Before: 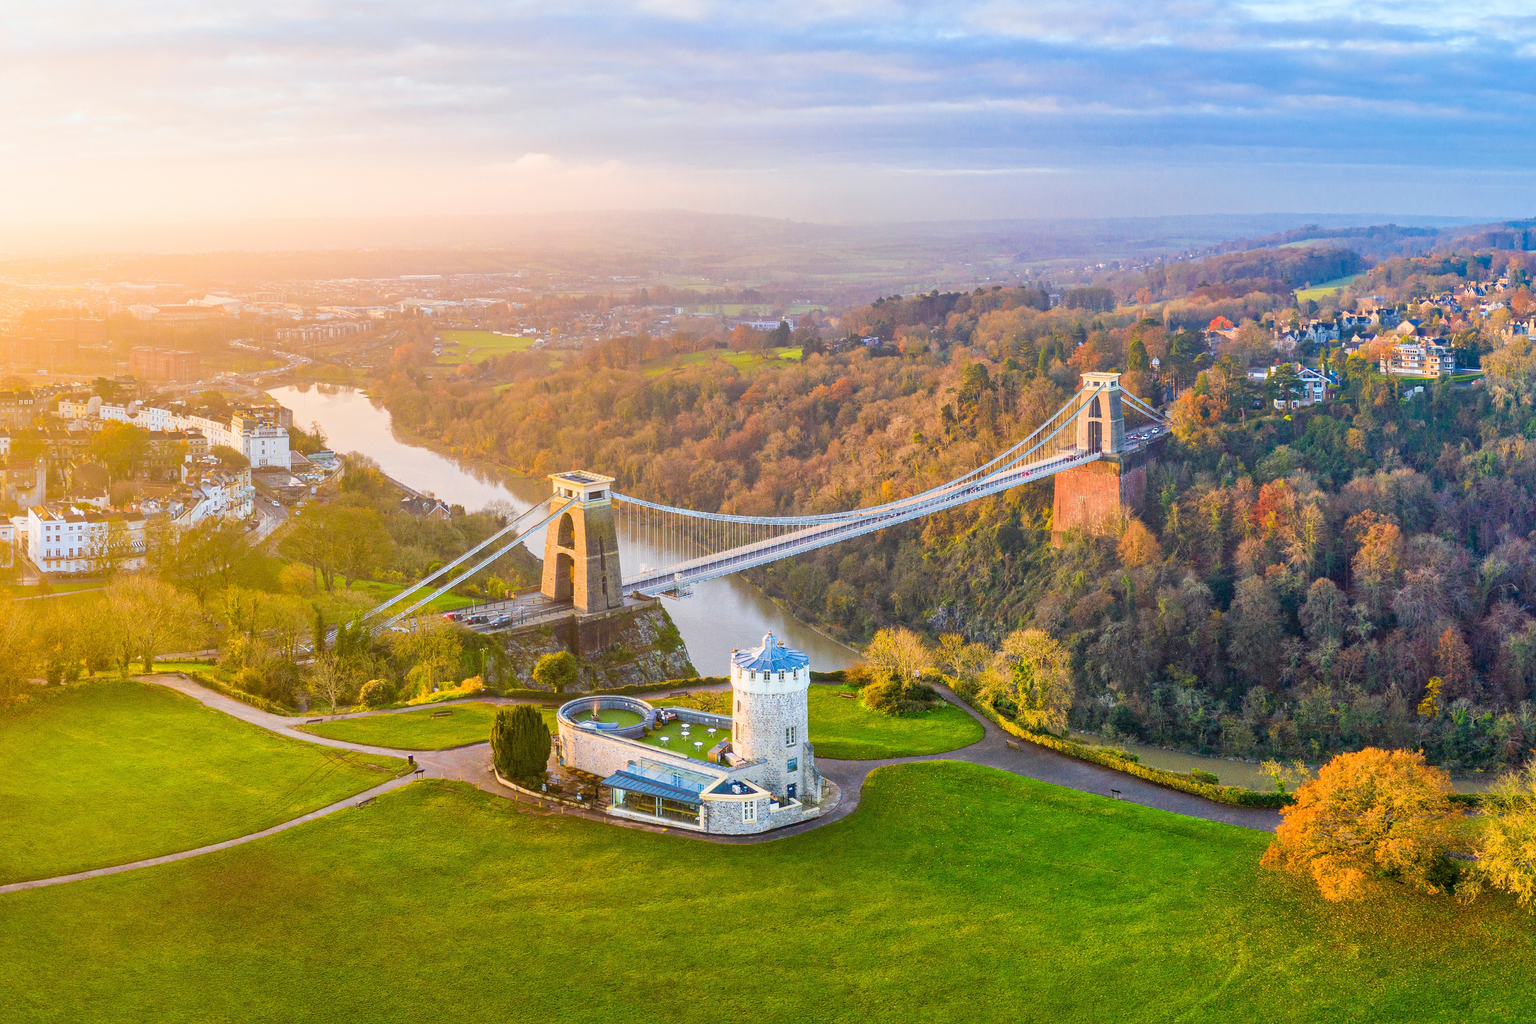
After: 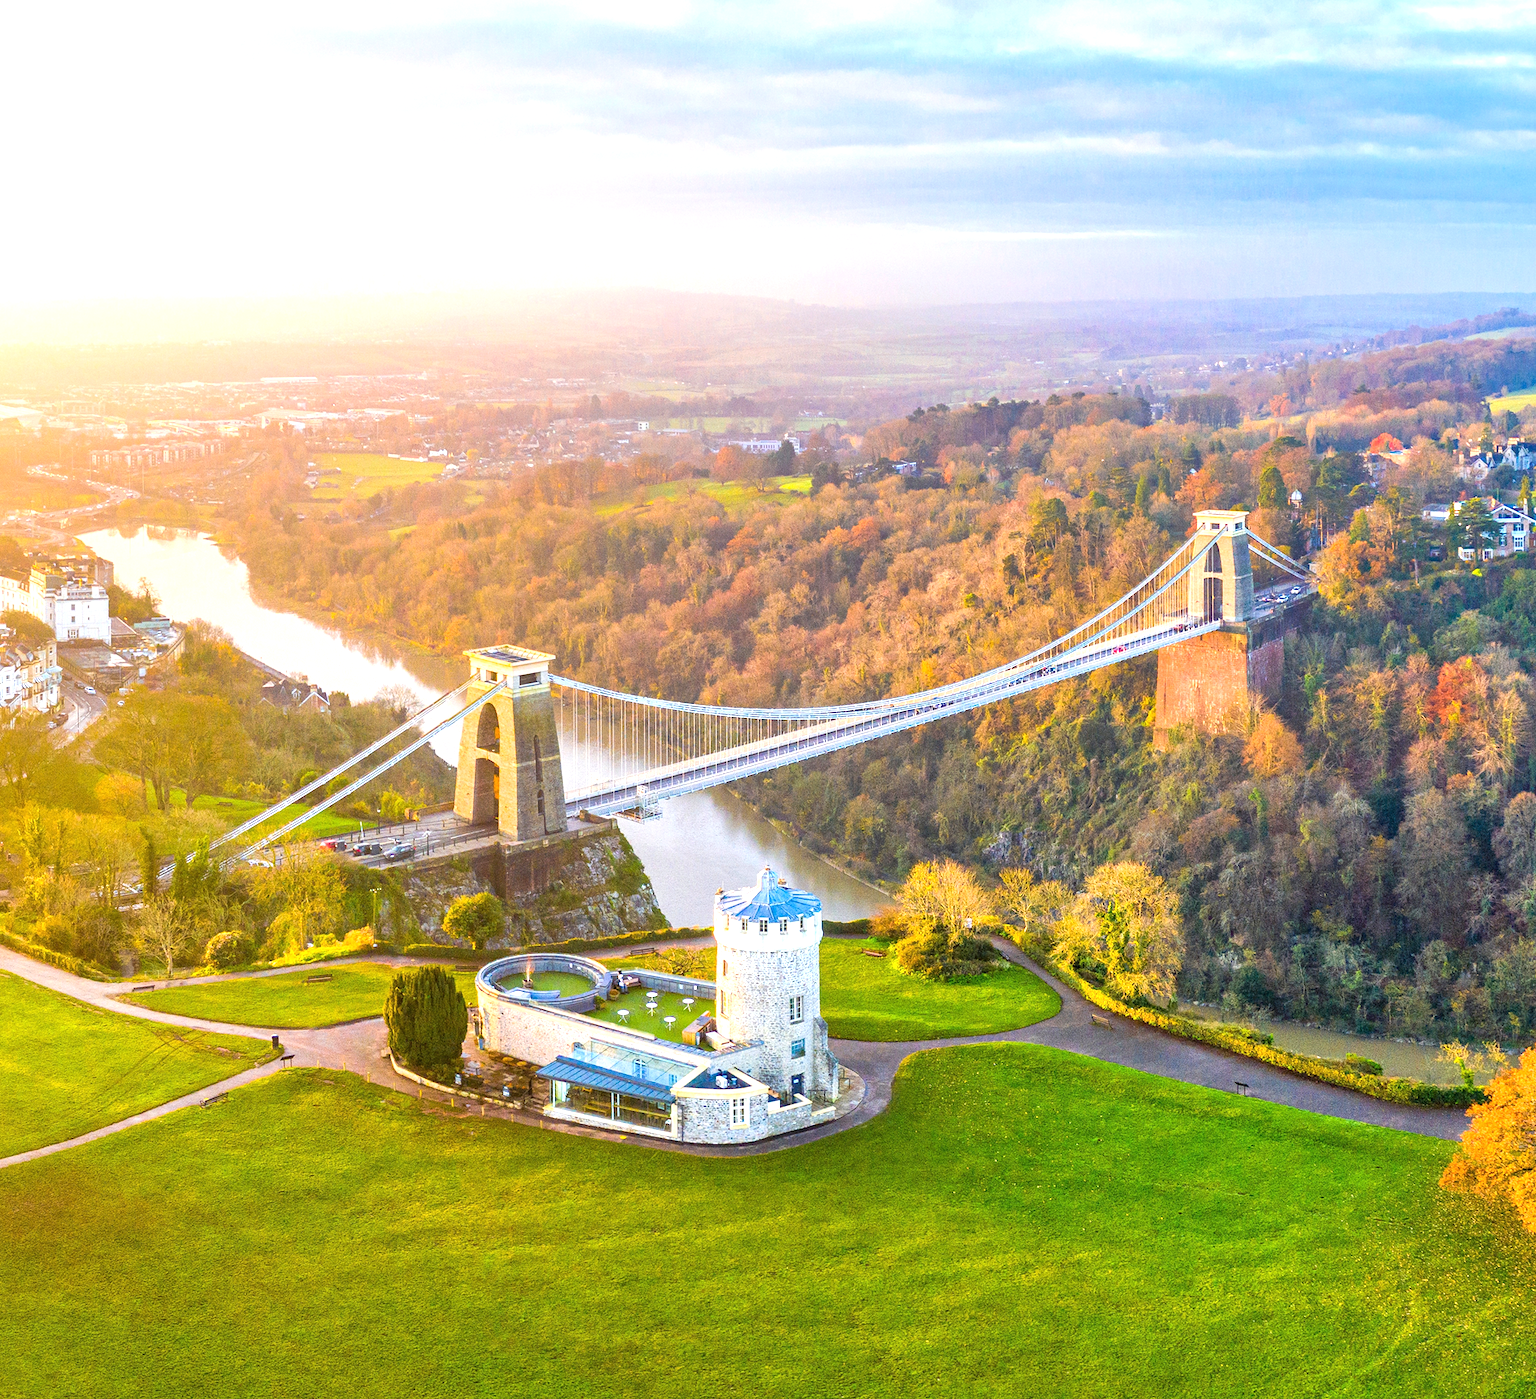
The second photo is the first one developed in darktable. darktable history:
exposure: exposure 0.663 EV, compensate exposure bias true, compensate highlight preservation false
crop: left 13.702%, right 13.304%
